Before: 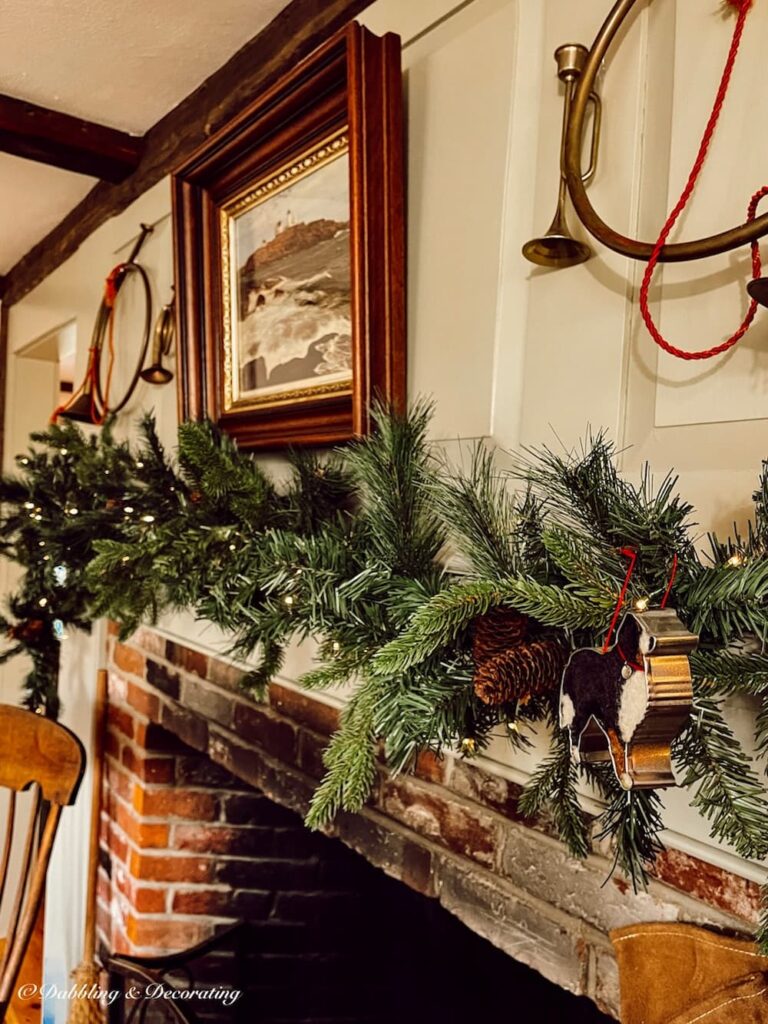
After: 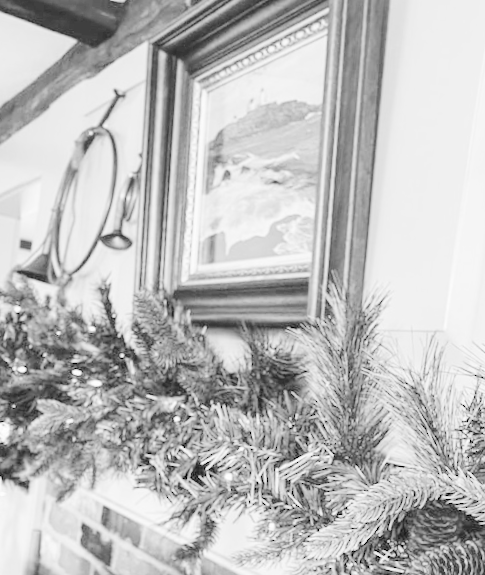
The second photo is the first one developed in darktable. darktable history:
contrast brightness saturation: brightness 1
crop and rotate: angle -4.99°, left 2.122%, top 6.945%, right 27.566%, bottom 30.519%
tone curve: curves: ch0 [(0, 0) (0.004, 0.001) (0.133, 0.112) (0.325, 0.362) (0.832, 0.893) (1, 1)], color space Lab, linked channels, preserve colors none
monochrome: on, module defaults
tone equalizer: on, module defaults
